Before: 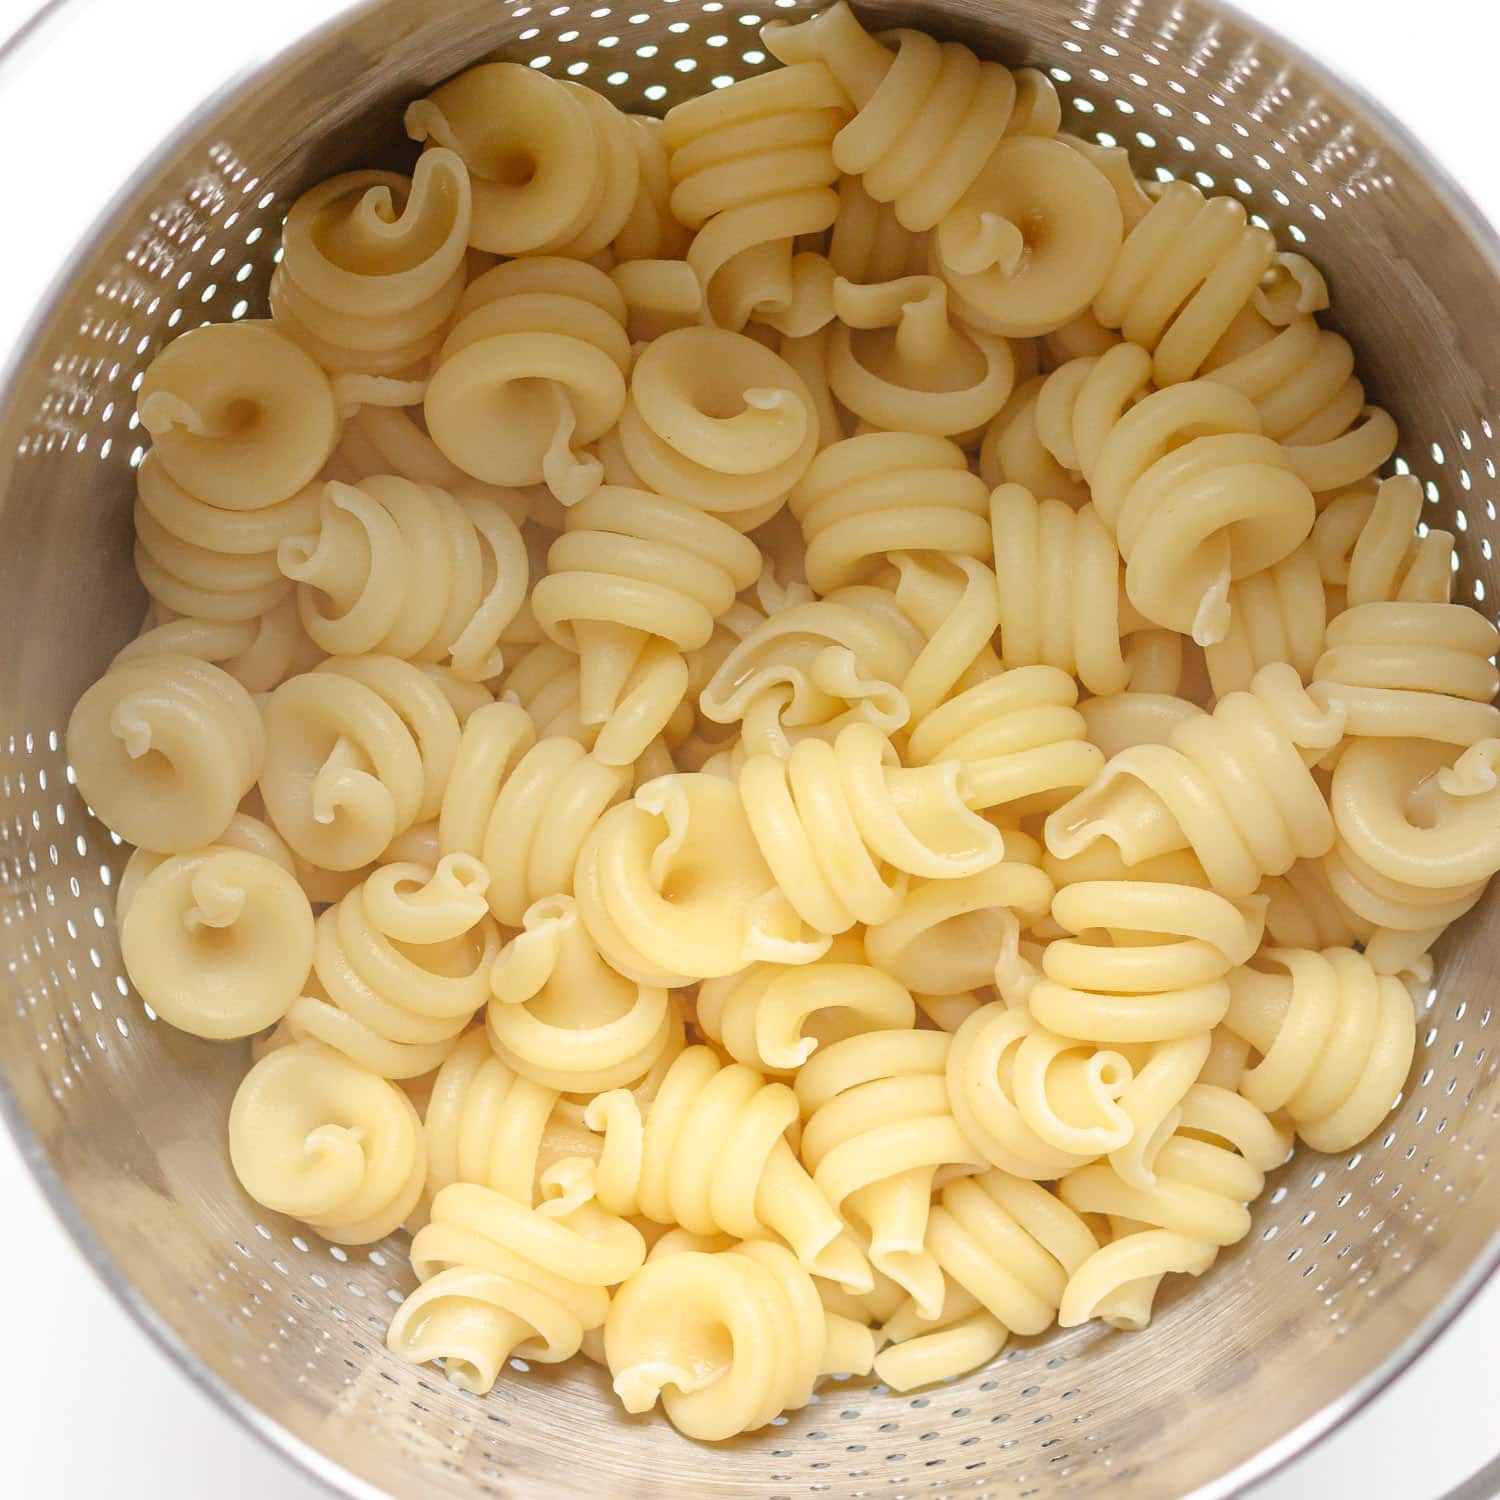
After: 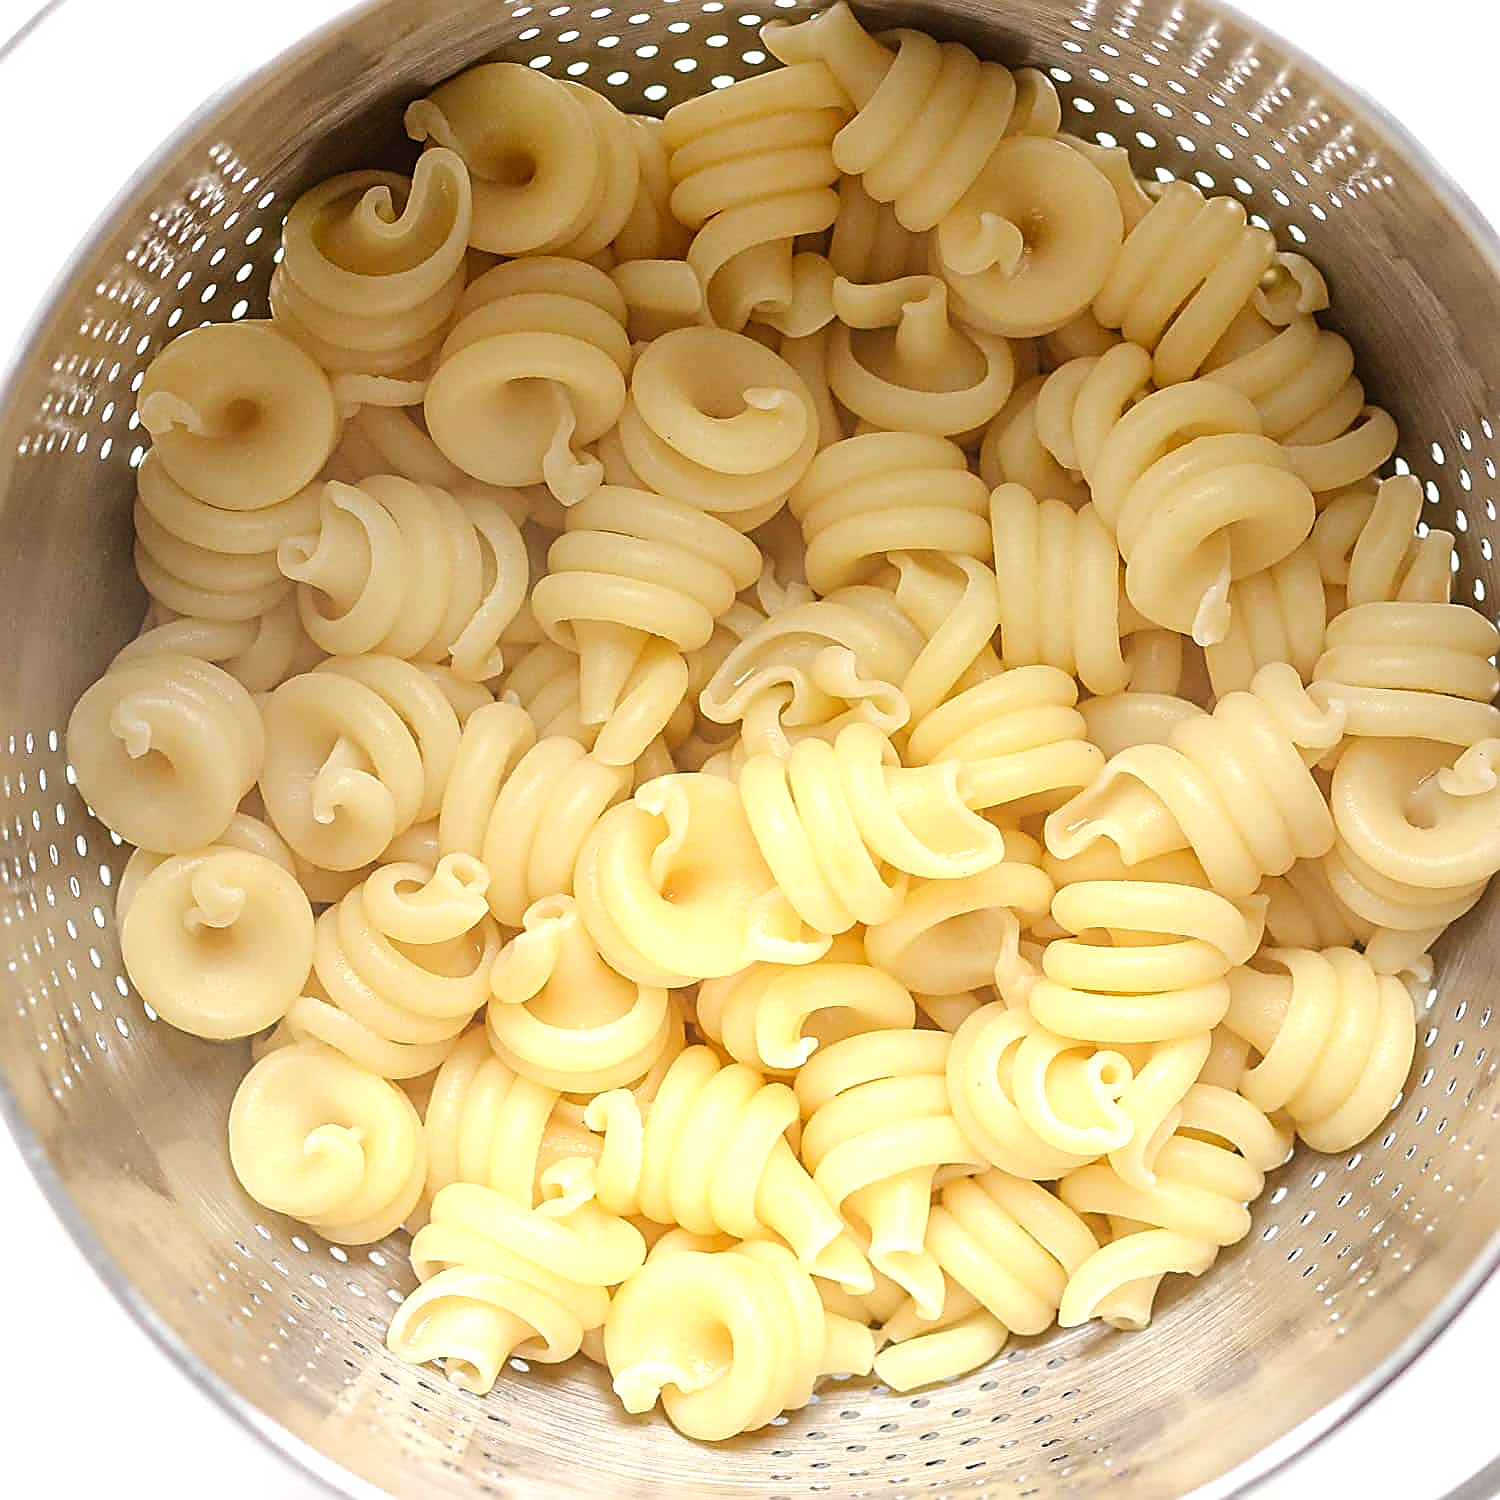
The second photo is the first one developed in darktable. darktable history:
sharpen: radius 1.685, amount 1.294
tone equalizer: -8 EV -0.417 EV, -7 EV -0.389 EV, -6 EV -0.333 EV, -5 EV -0.222 EV, -3 EV 0.222 EV, -2 EV 0.333 EV, -1 EV 0.389 EV, +0 EV 0.417 EV, edges refinement/feathering 500, mask exposure compensation -1.57 EV, preserve details no
